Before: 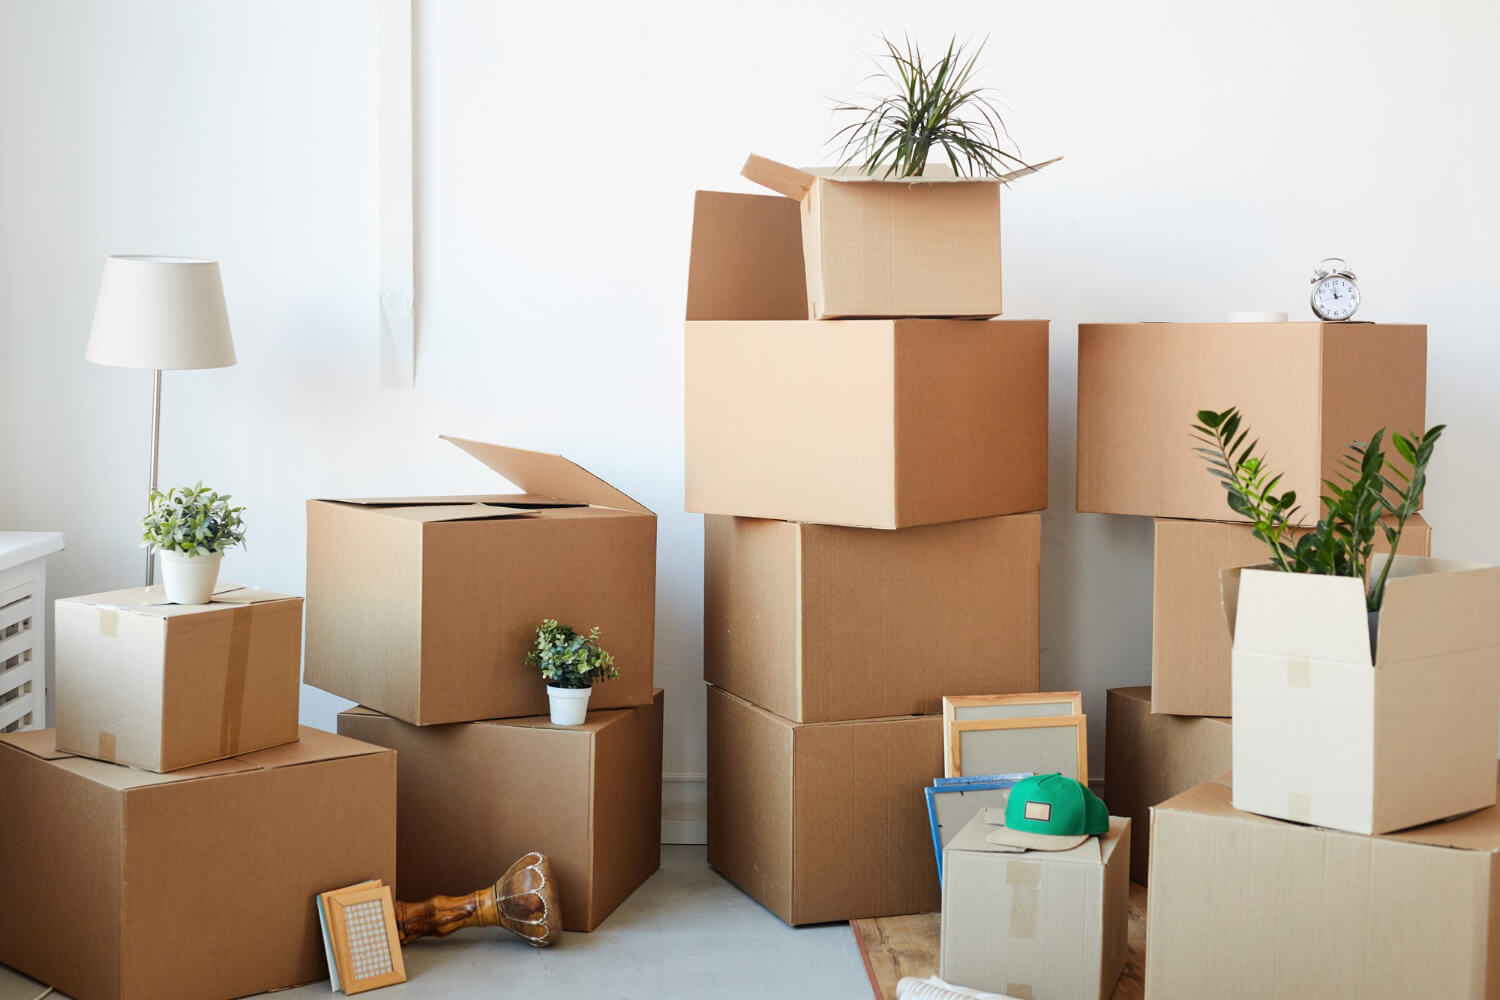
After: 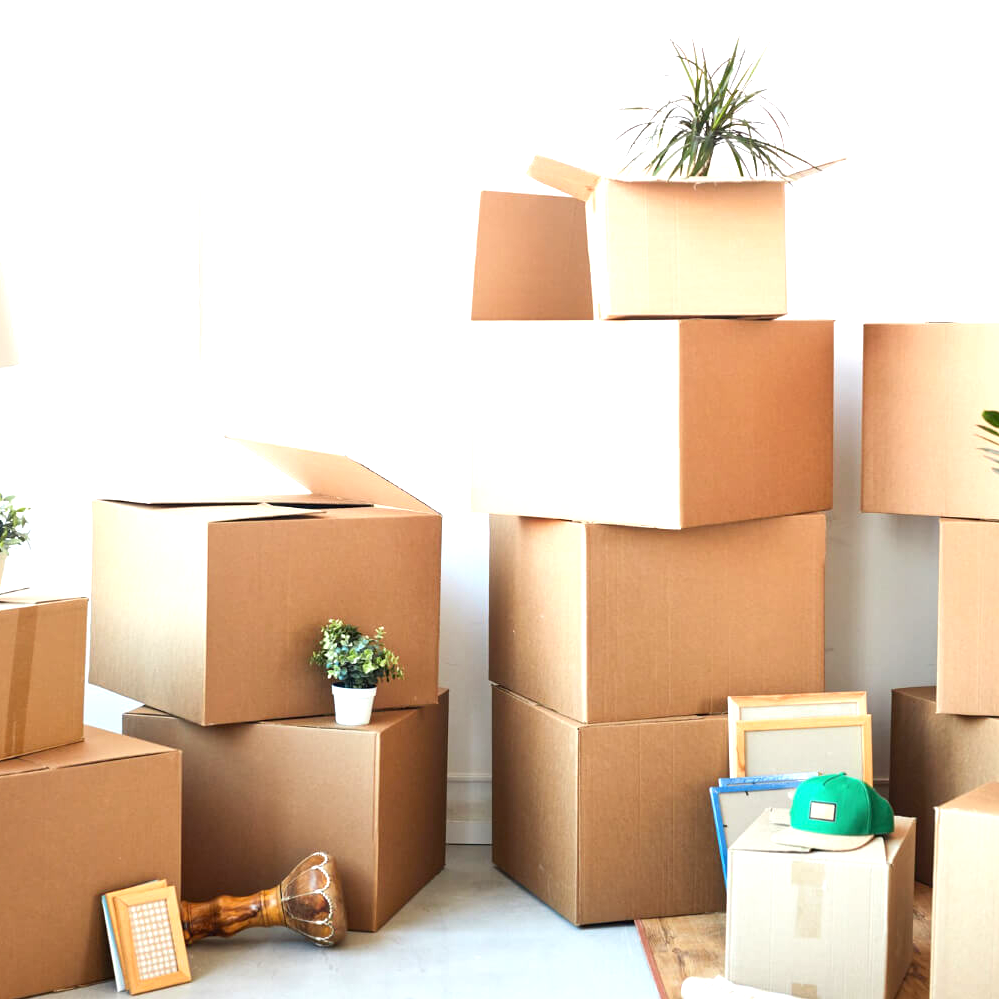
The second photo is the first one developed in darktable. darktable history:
crop and rotate: left 14.436%, right 18.898%
exposure: exposure 1 EV, compensate highlight preservation false
